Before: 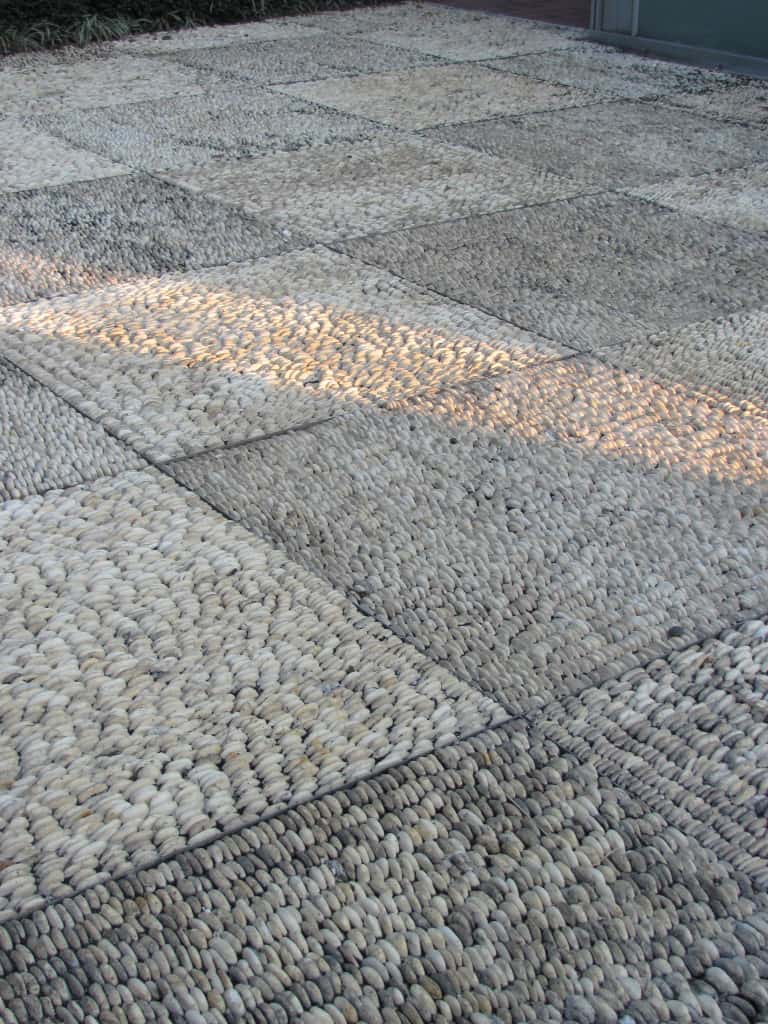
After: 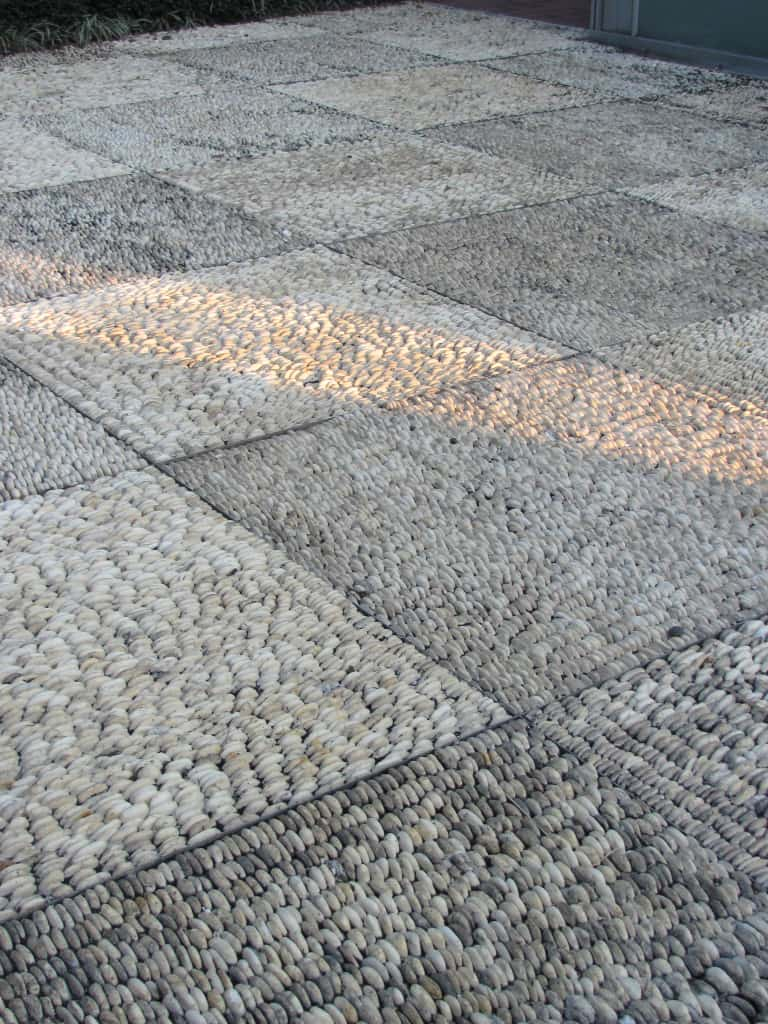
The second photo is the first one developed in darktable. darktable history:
contrast brightness saturation: contrast 0.1, brightness 0.021, saturation 0.017
